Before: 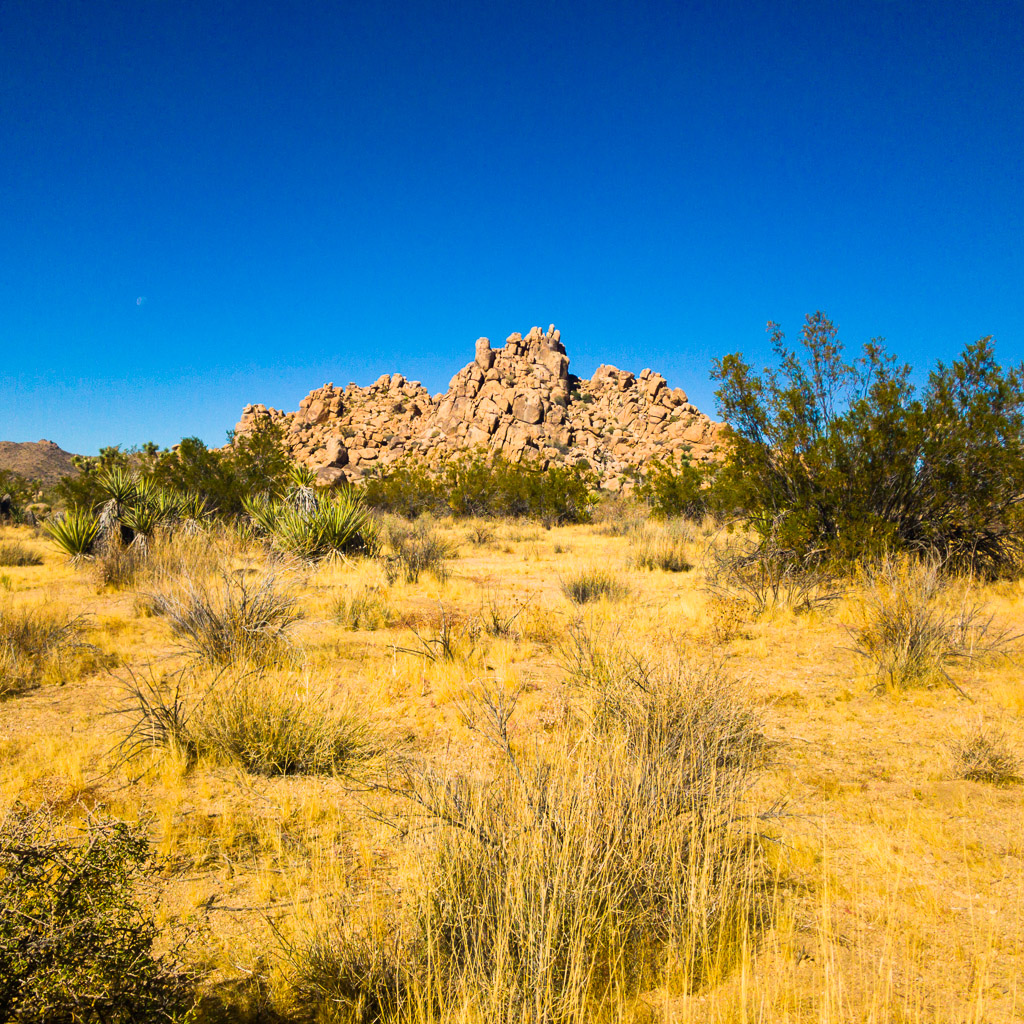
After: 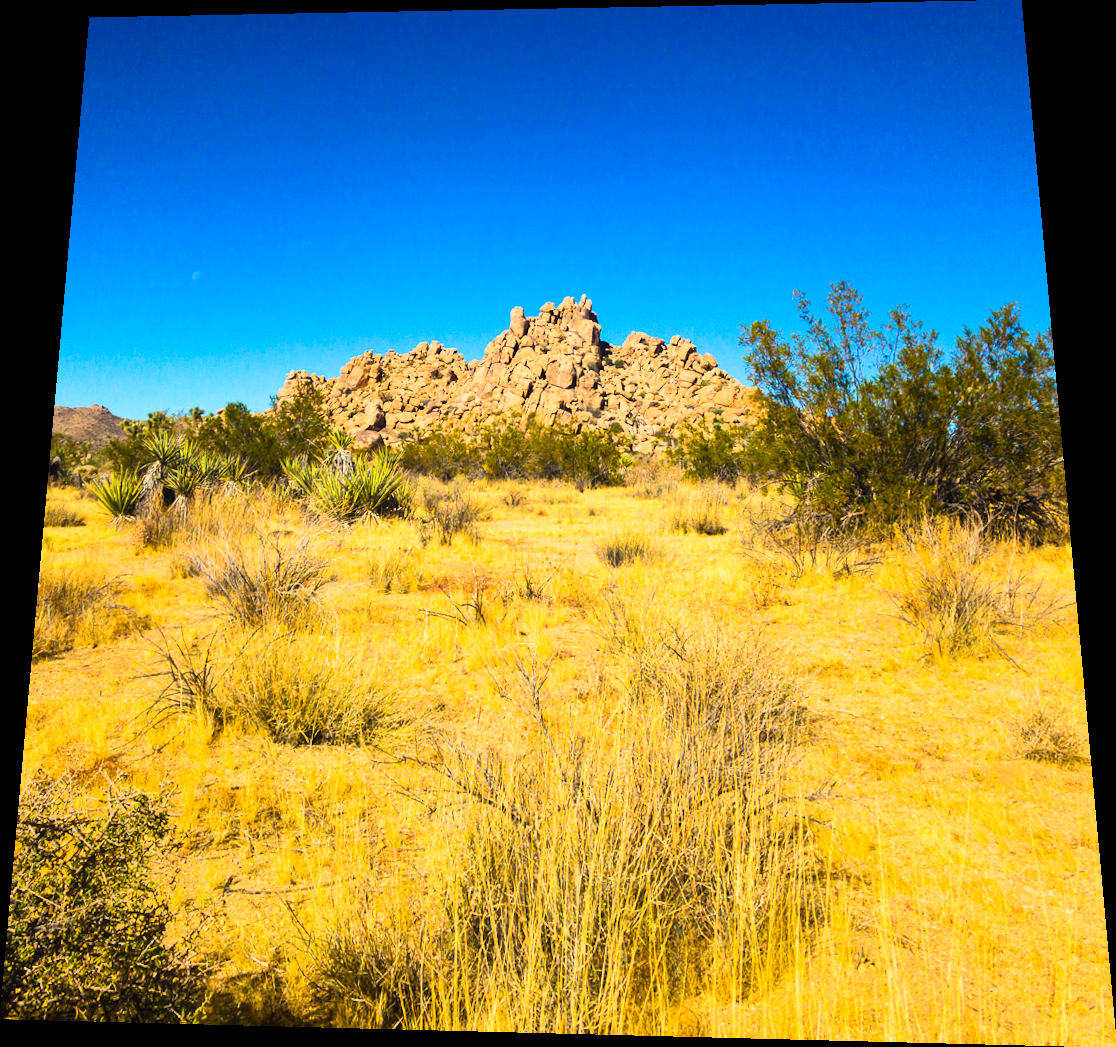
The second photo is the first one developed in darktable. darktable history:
rotate and perspective: rotation 0.128°, lens shift (vertical) -0.181, lens shift (horizontal) -0.044, shear 0.001, automatic cropping off
contrast brightness saturation: contrast 0.2, brightness 0.16, saturation 0.22
